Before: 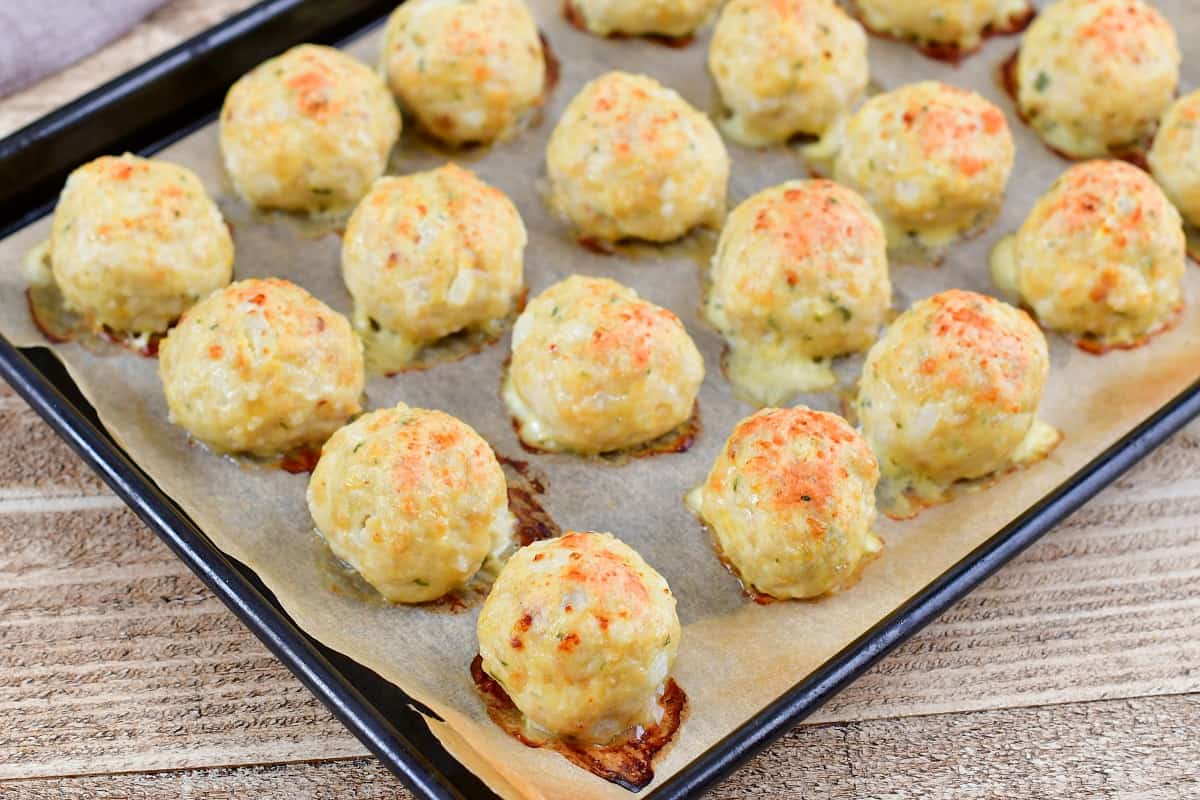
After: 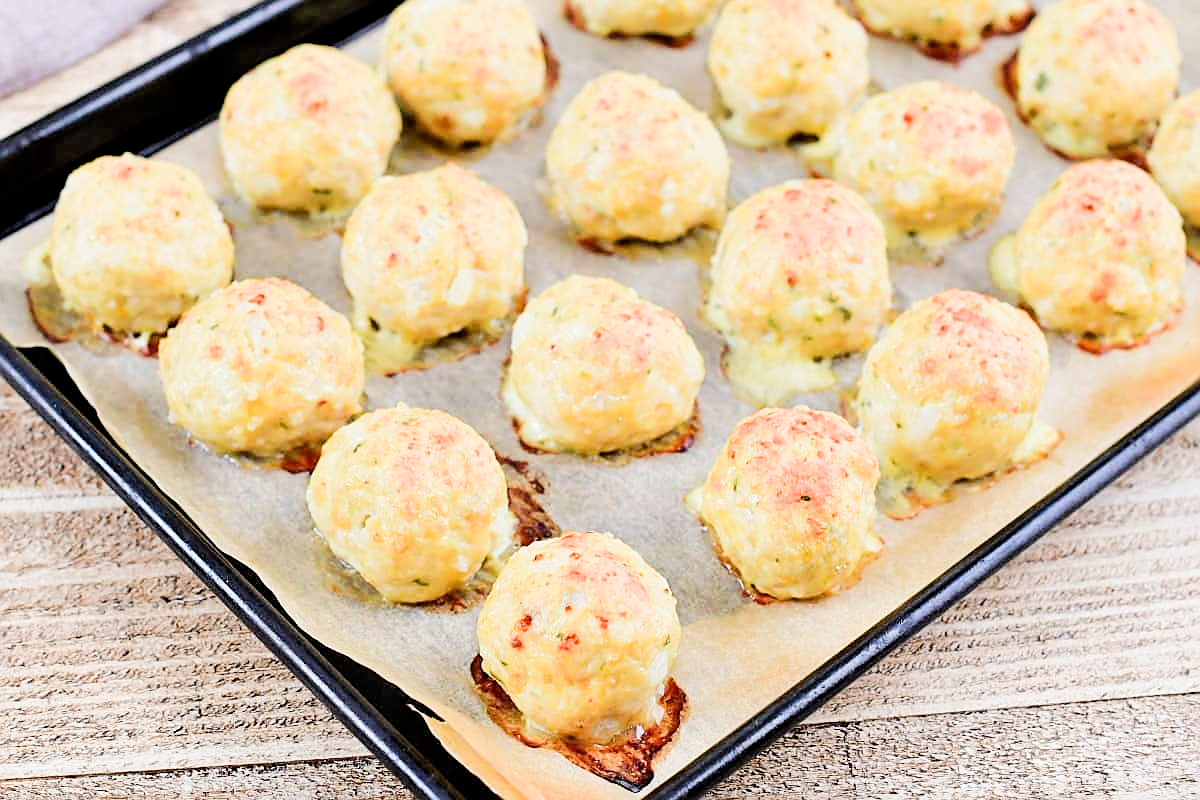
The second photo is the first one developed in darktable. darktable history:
filmic rgb: black relative exposure -5 EV, hardness 2.88, contrast 1.2, highlights saturation mix -30%
exposure: exposure 0.999 EV, compensate highlight preservation false
sharpen: on, module defaults
